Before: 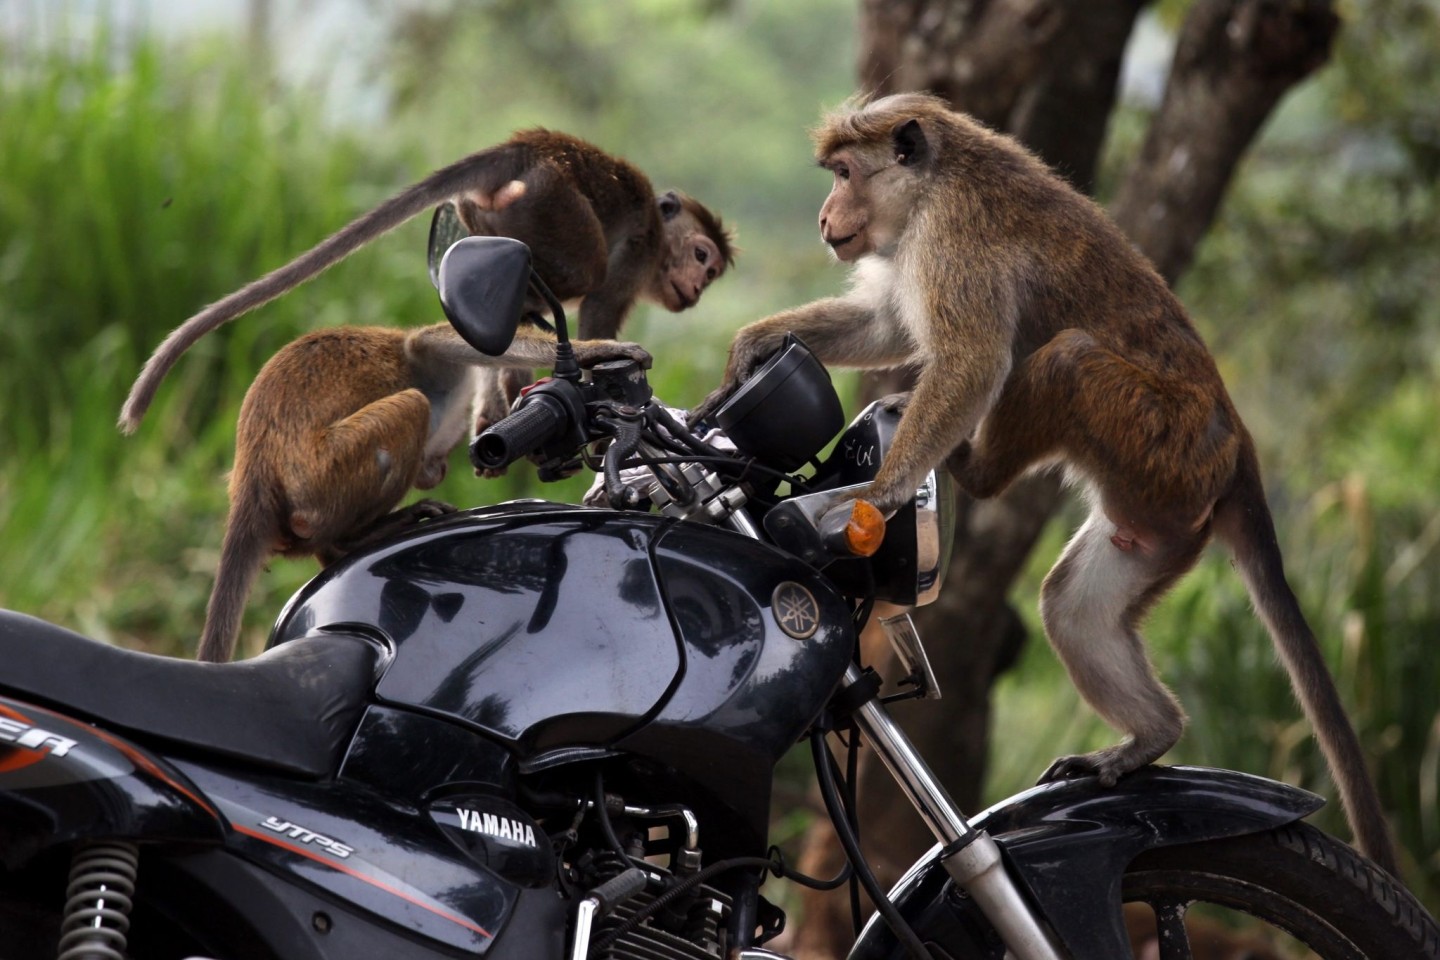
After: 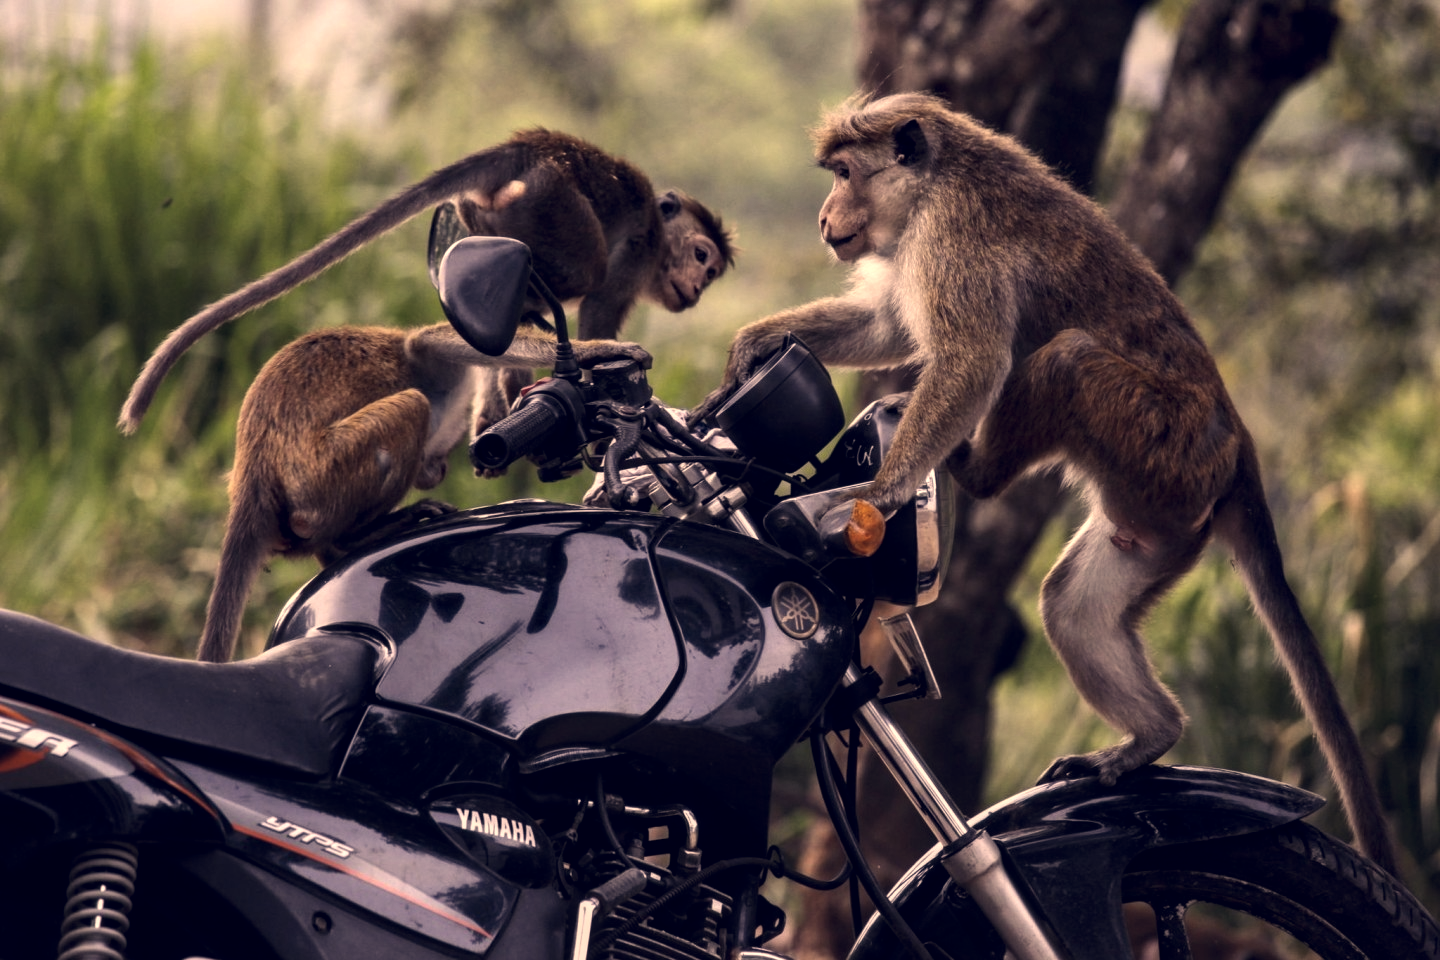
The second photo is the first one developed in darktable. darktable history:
tone equalizer: -8 EV -0.417 EV, -7 EV -0.389 EV, -6 EV -0.333 EV, -5 EV -0.222 EV, -3 EV 0.222 EV, -2 EV 0.333 EV, -1 EV 0.389 EV, +0 EV 0.417 EV, edges refinement/feathering 500, mask exposure compensation -1.57 EV, preserve details no
local contrast: on, module defaults
exposure: exposure -0.177 EV, compensate highlight preservation false
color correction: highlights a* 19.59, highlights b* 27.49, shadows a* 3.46, shadows b* -17.28, saturation 0.73
